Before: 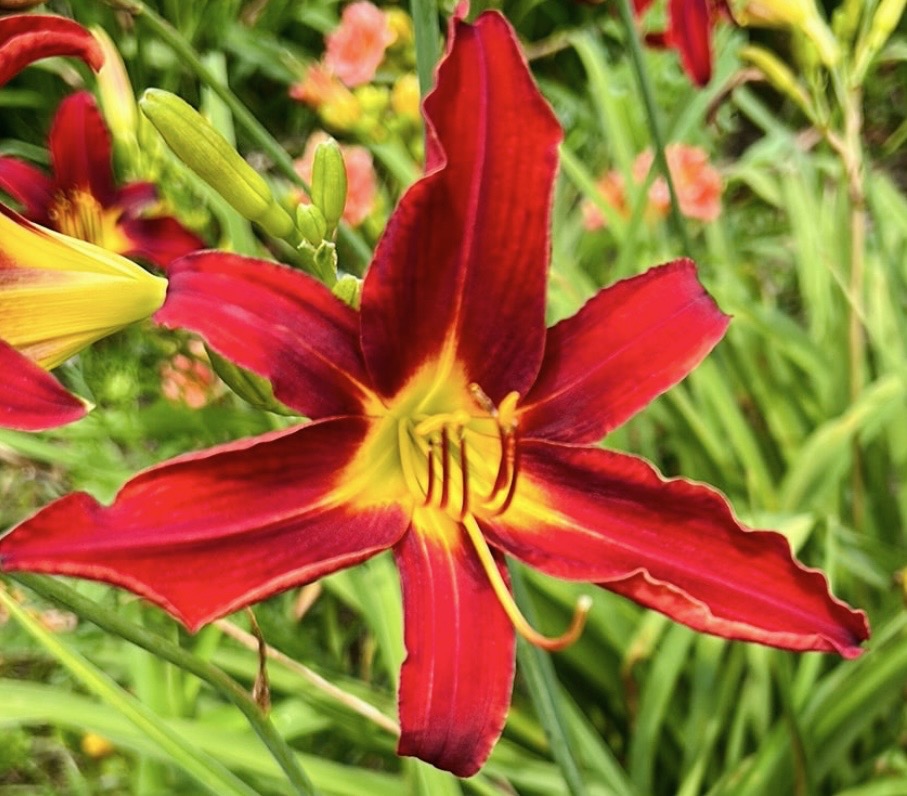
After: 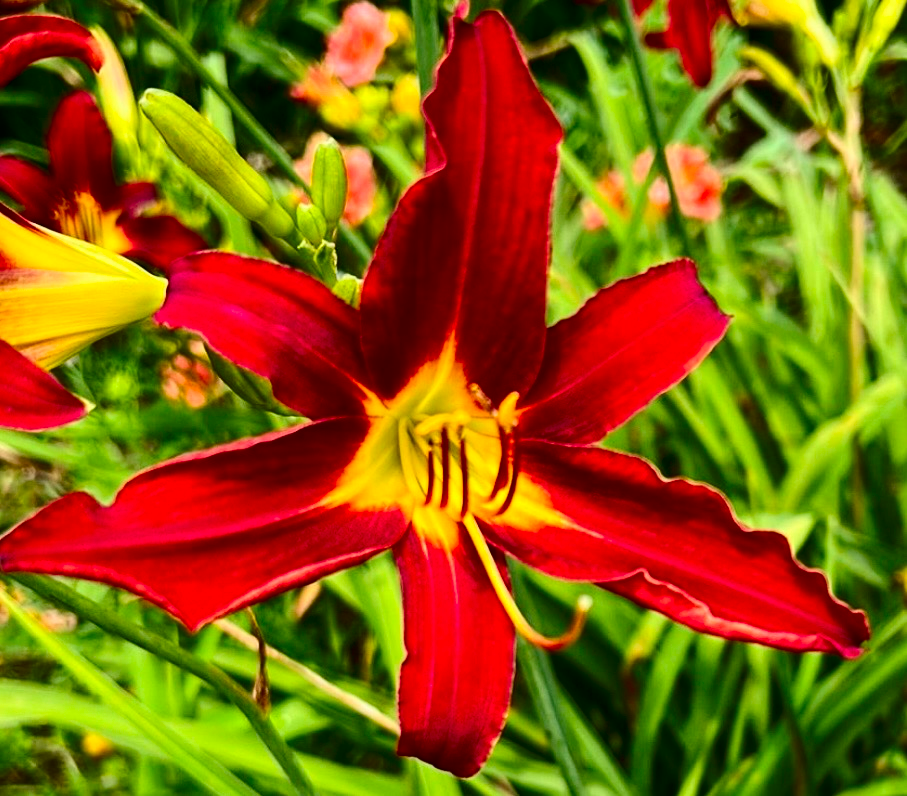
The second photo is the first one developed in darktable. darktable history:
contrast brightness saturation: contrast 0.217, brightness -0.181, saturation 0.239
